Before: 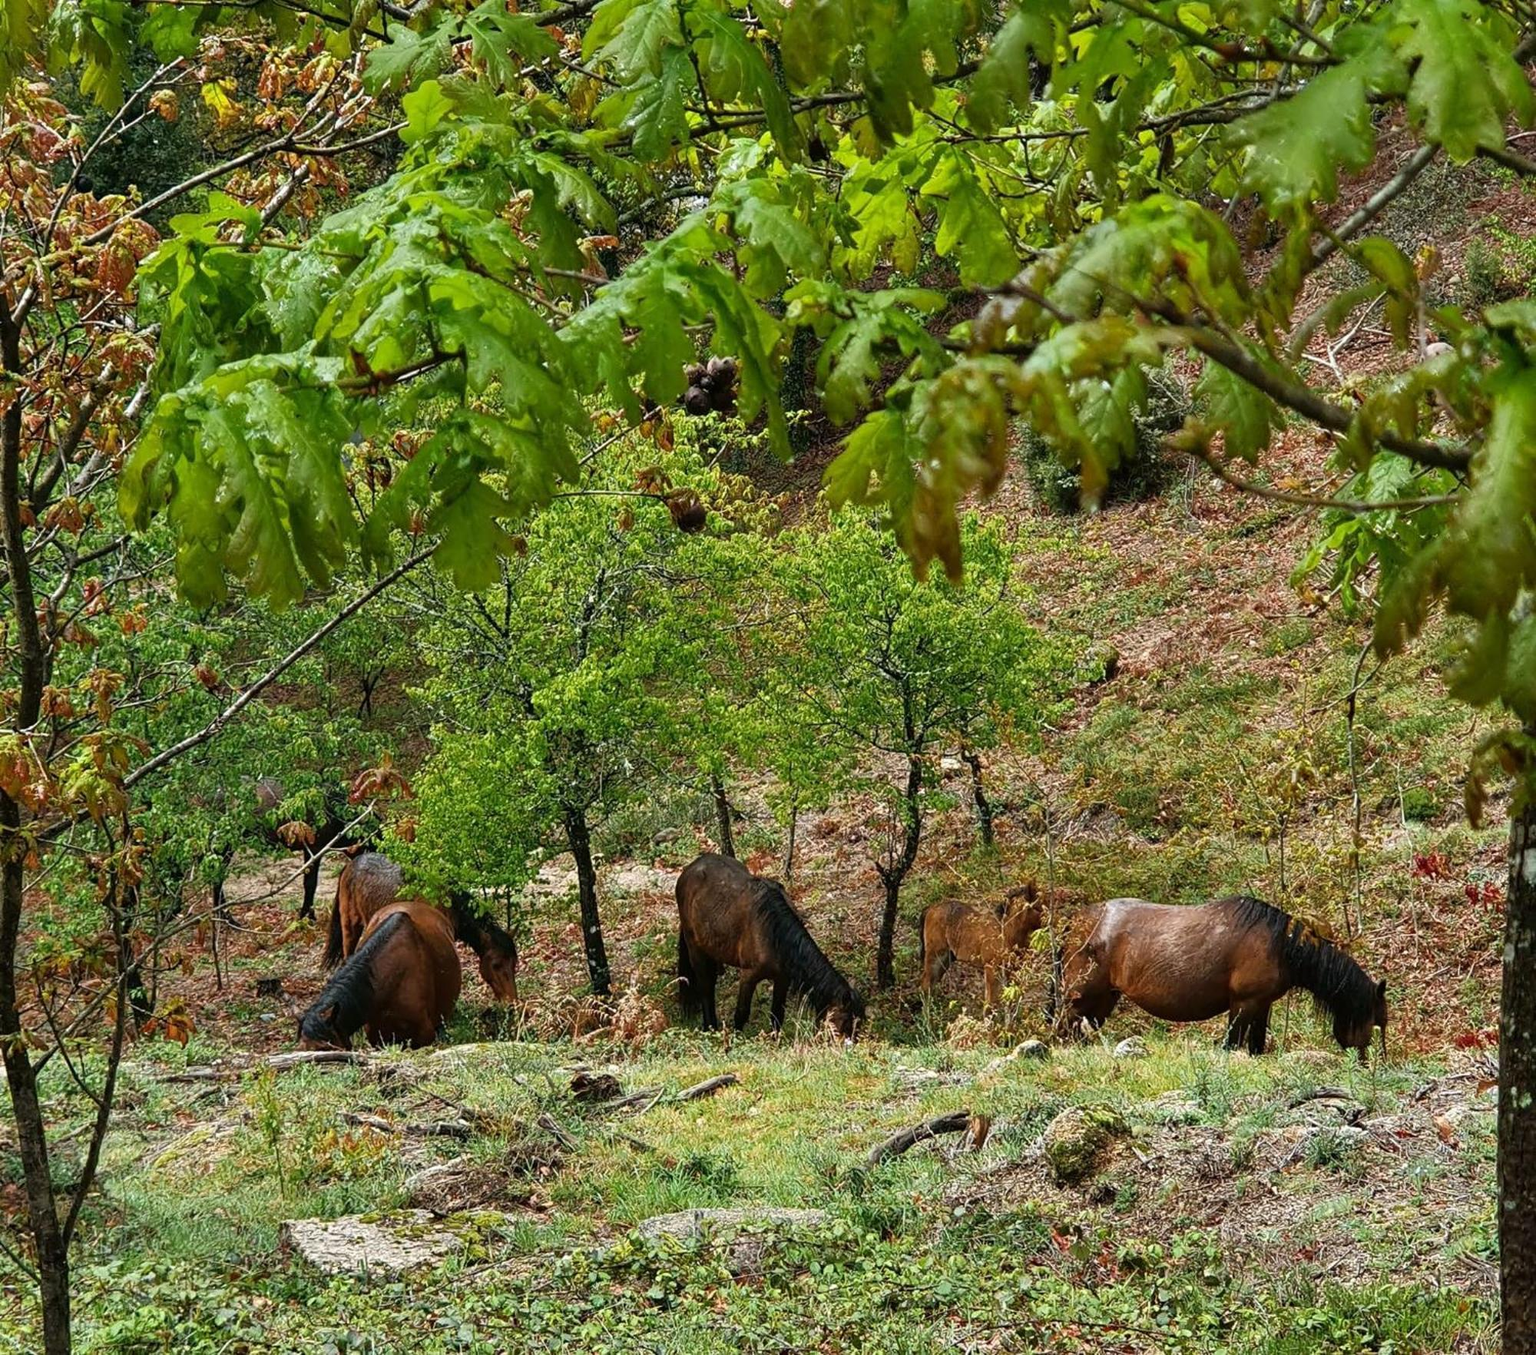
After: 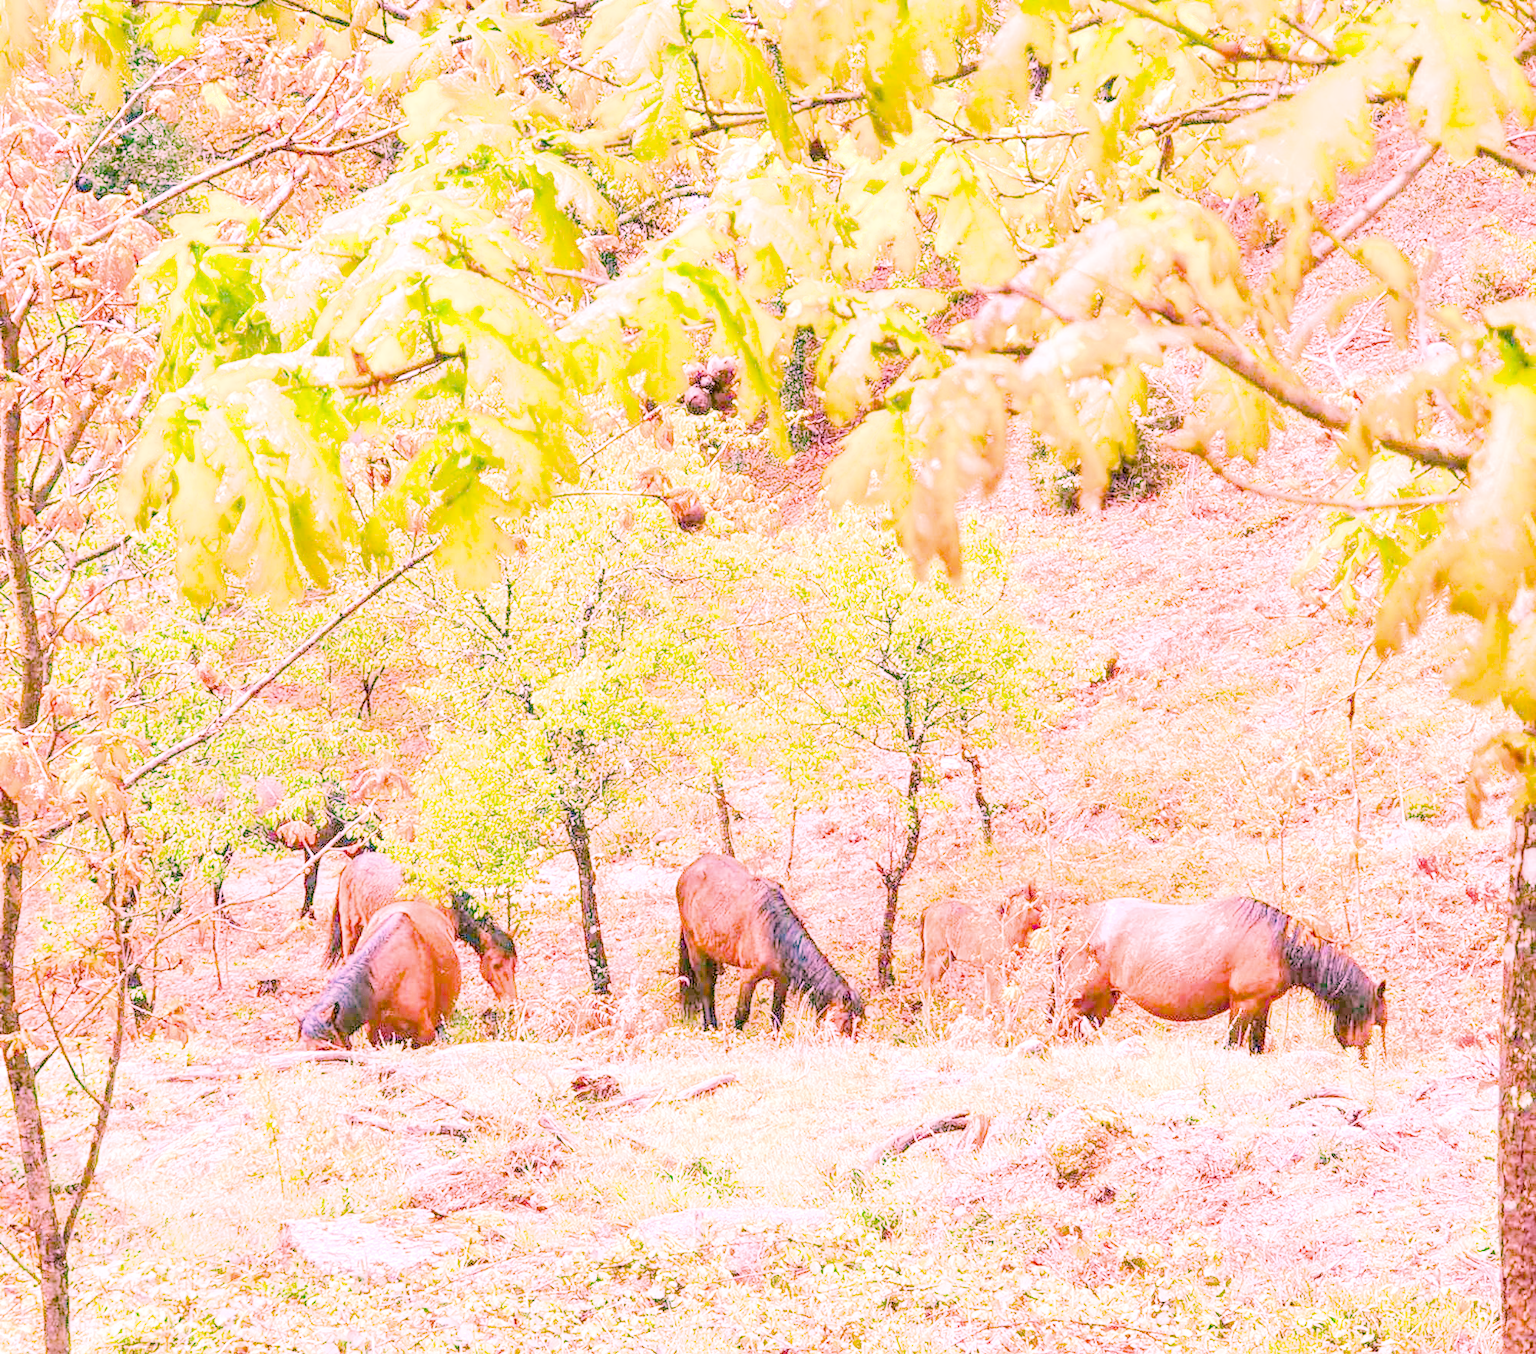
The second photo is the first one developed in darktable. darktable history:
local contrast: on, module defaults
color balance rgb: perceptual saturation grading › global saturation 30%, global vibrance 20%
exposure: black level correction 0, exposure 1.5 EV, compensate exposure bias true, compensate highlight preservation false
filmic rgb: black relative exposure -5 EV, hardness 2.88, contrast 1.3
highlight reconstruction: on, module defaults
white balance: red 1.932, blue 1.486, emerald 1
